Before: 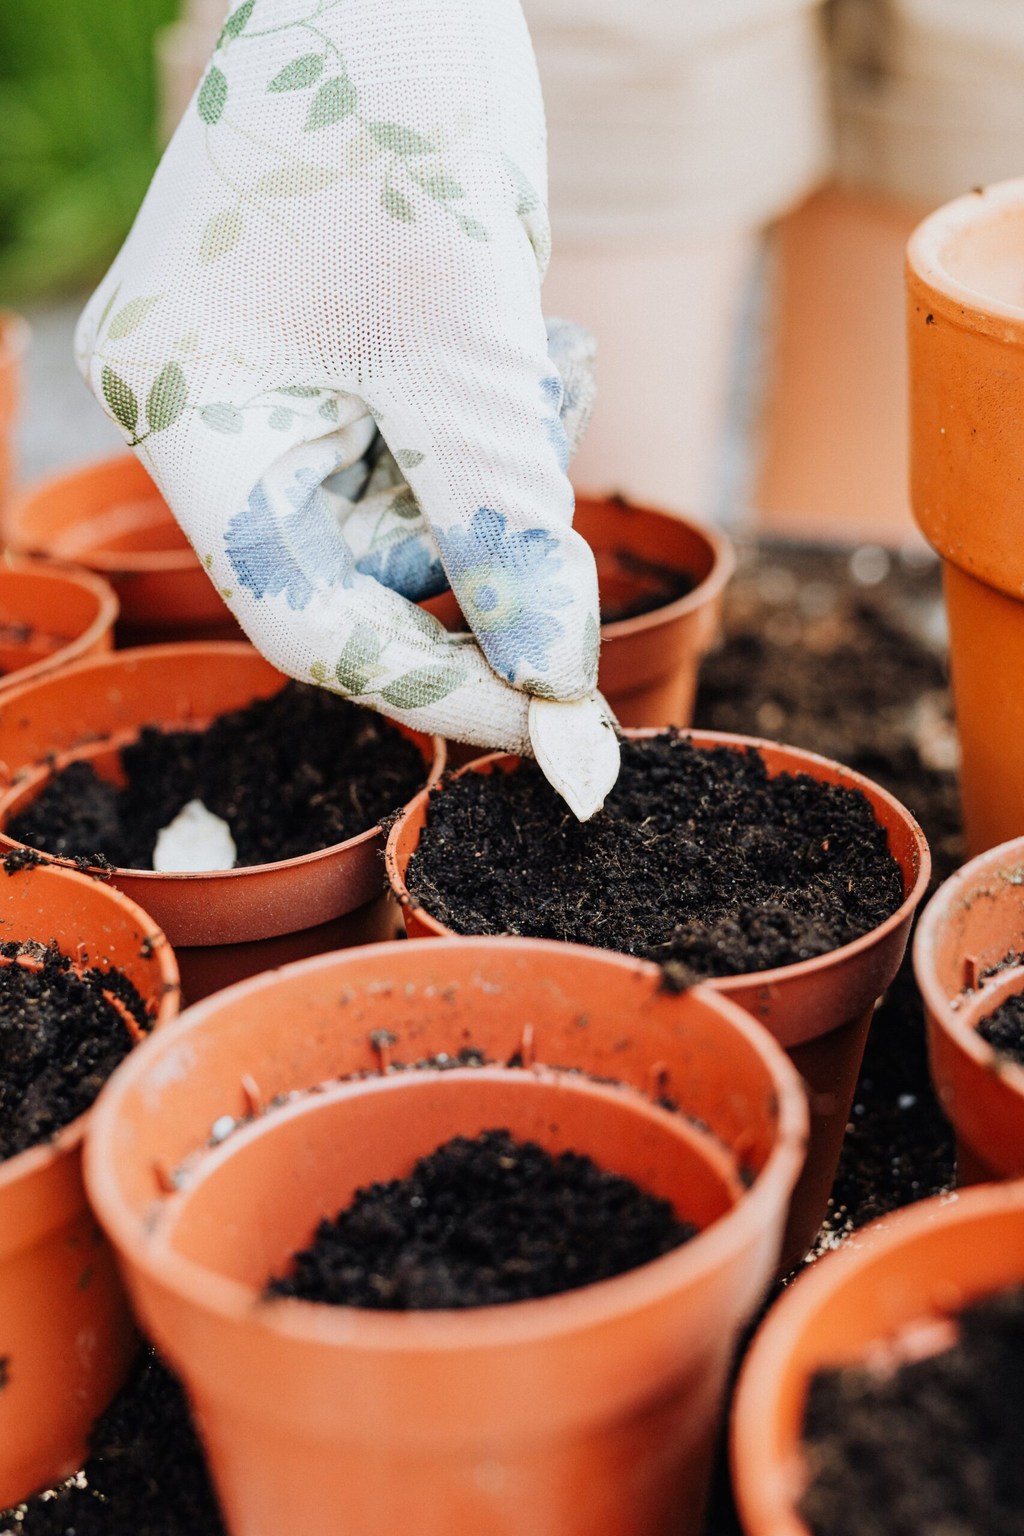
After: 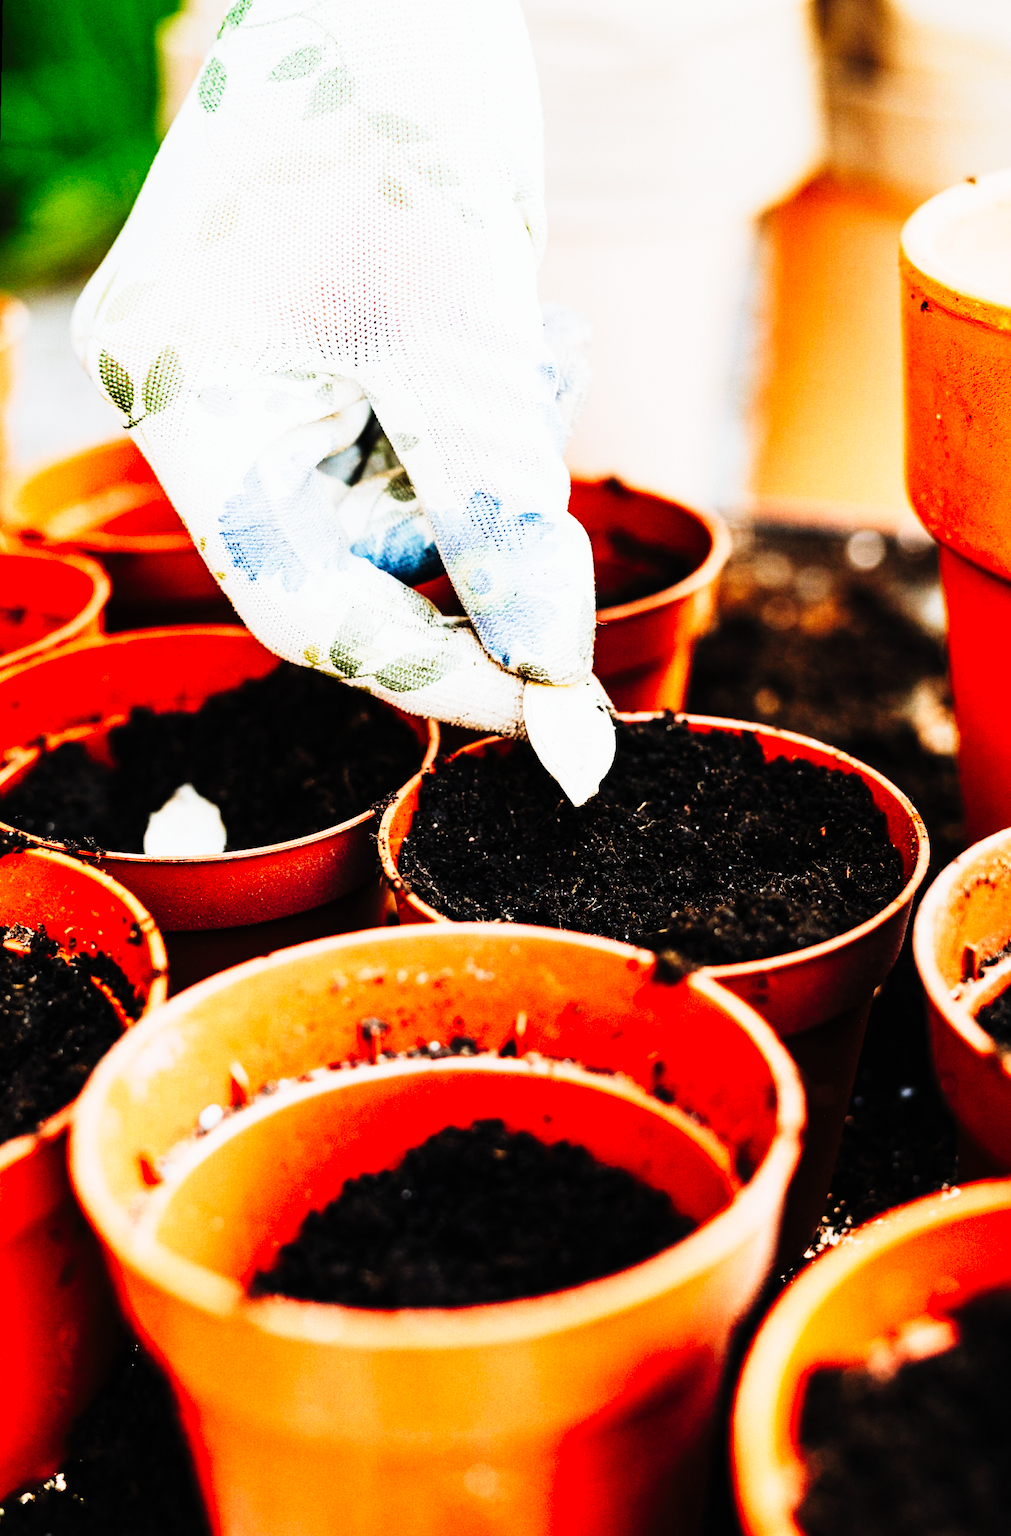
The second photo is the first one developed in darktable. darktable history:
rotate and perspective: rotation 0.226°, lens shift (vertical) -0.042, crop left 0.023, crop right 0.982, crop top 0.006, crop bottom 0.994
tone curve: curves: ch0 [(0, 0) (0.003, 0.001) (0.011, 0.005) (0.025, 0.009) (0.044, 0.014) (0.069, 0.018) (0.1, 0.025) (0.136, 0.029) (0.177, 0.042) (0.224, 0.064) (0.277, 0.107) (0.335, 0.182) (0.399, 0.3) (0.468, 0.462) (0.543, 0.639) (0.623, 0.802) (0.709, 0.916) (0.801, 0.963) (0.898, 0.988) (1, 1)], preserve colors none
